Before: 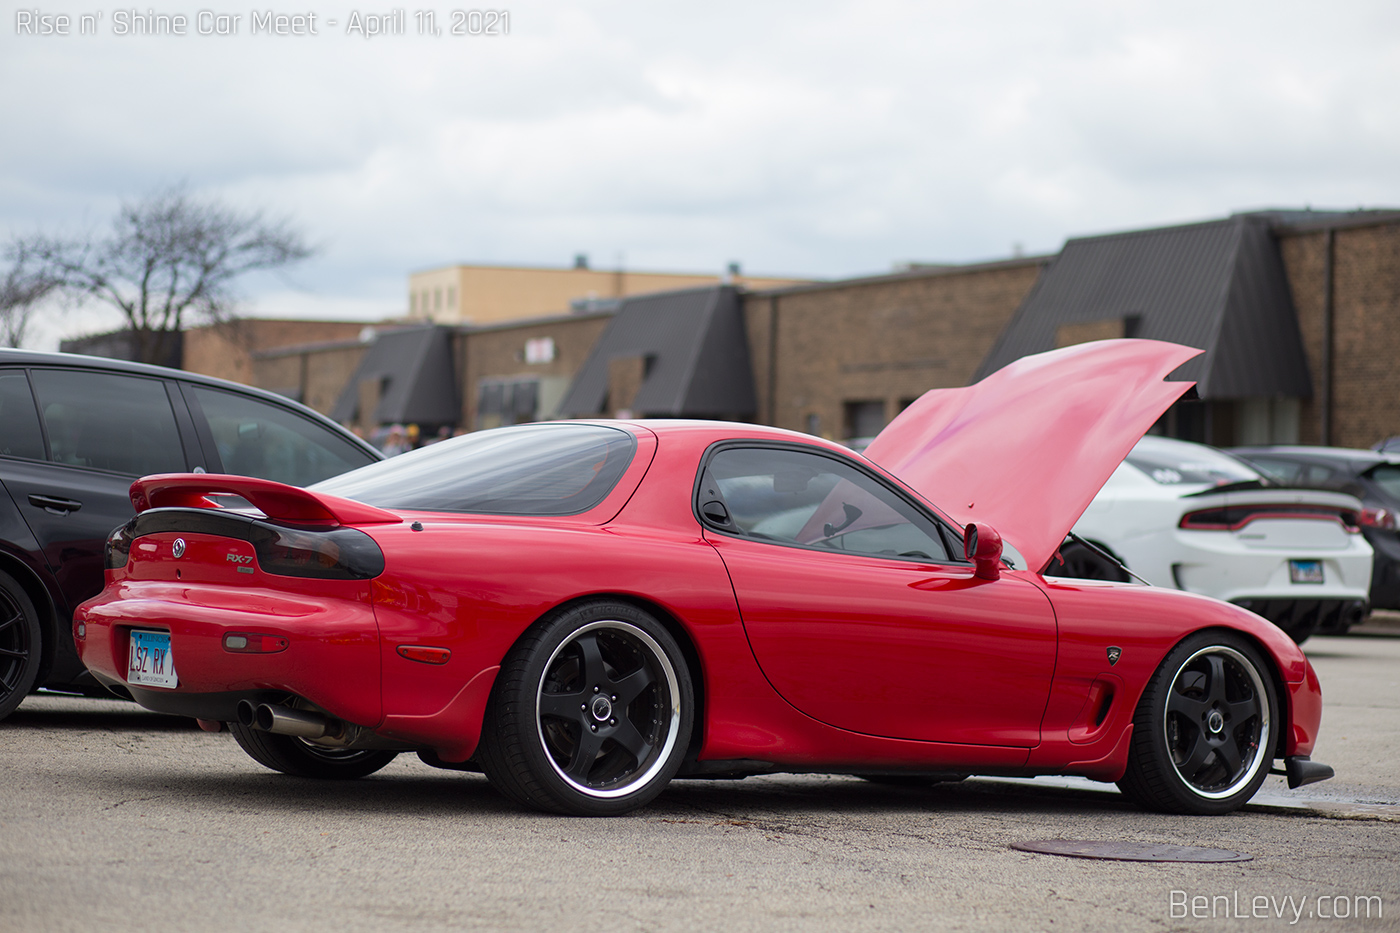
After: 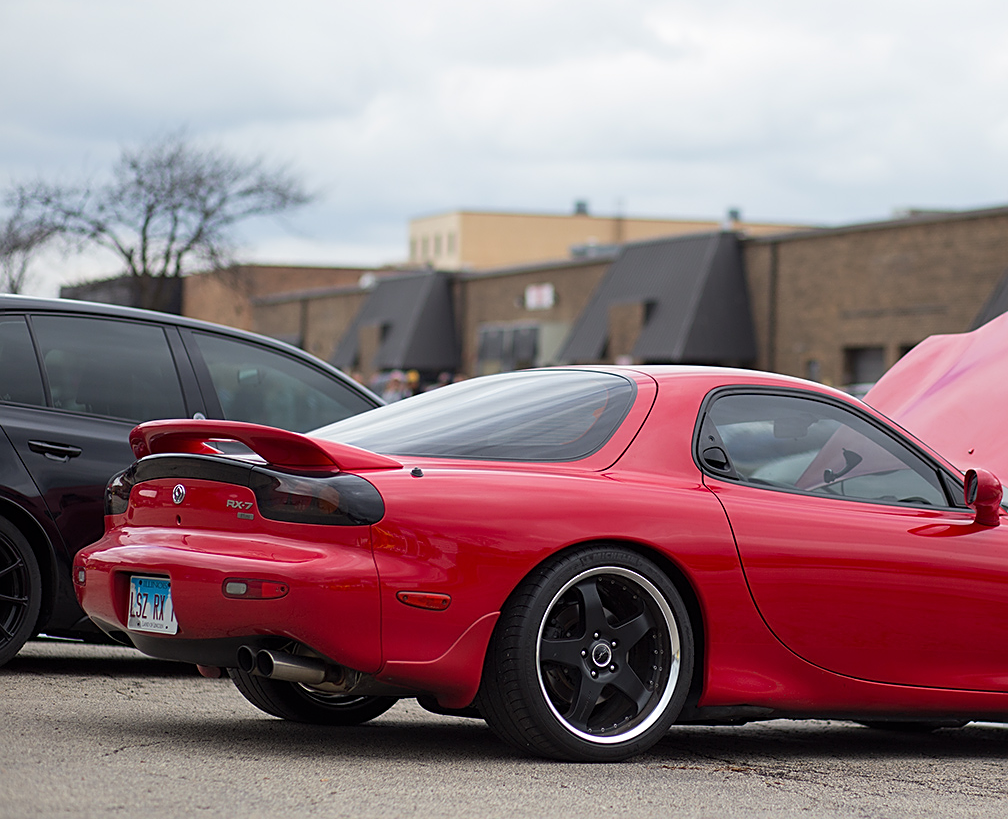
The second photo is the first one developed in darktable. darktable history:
crop: top 5.803%, right 27.864%, bottom 5.804%
tone equalizer: -8 EV -0.55 EV
sharpen: on, module defaults
